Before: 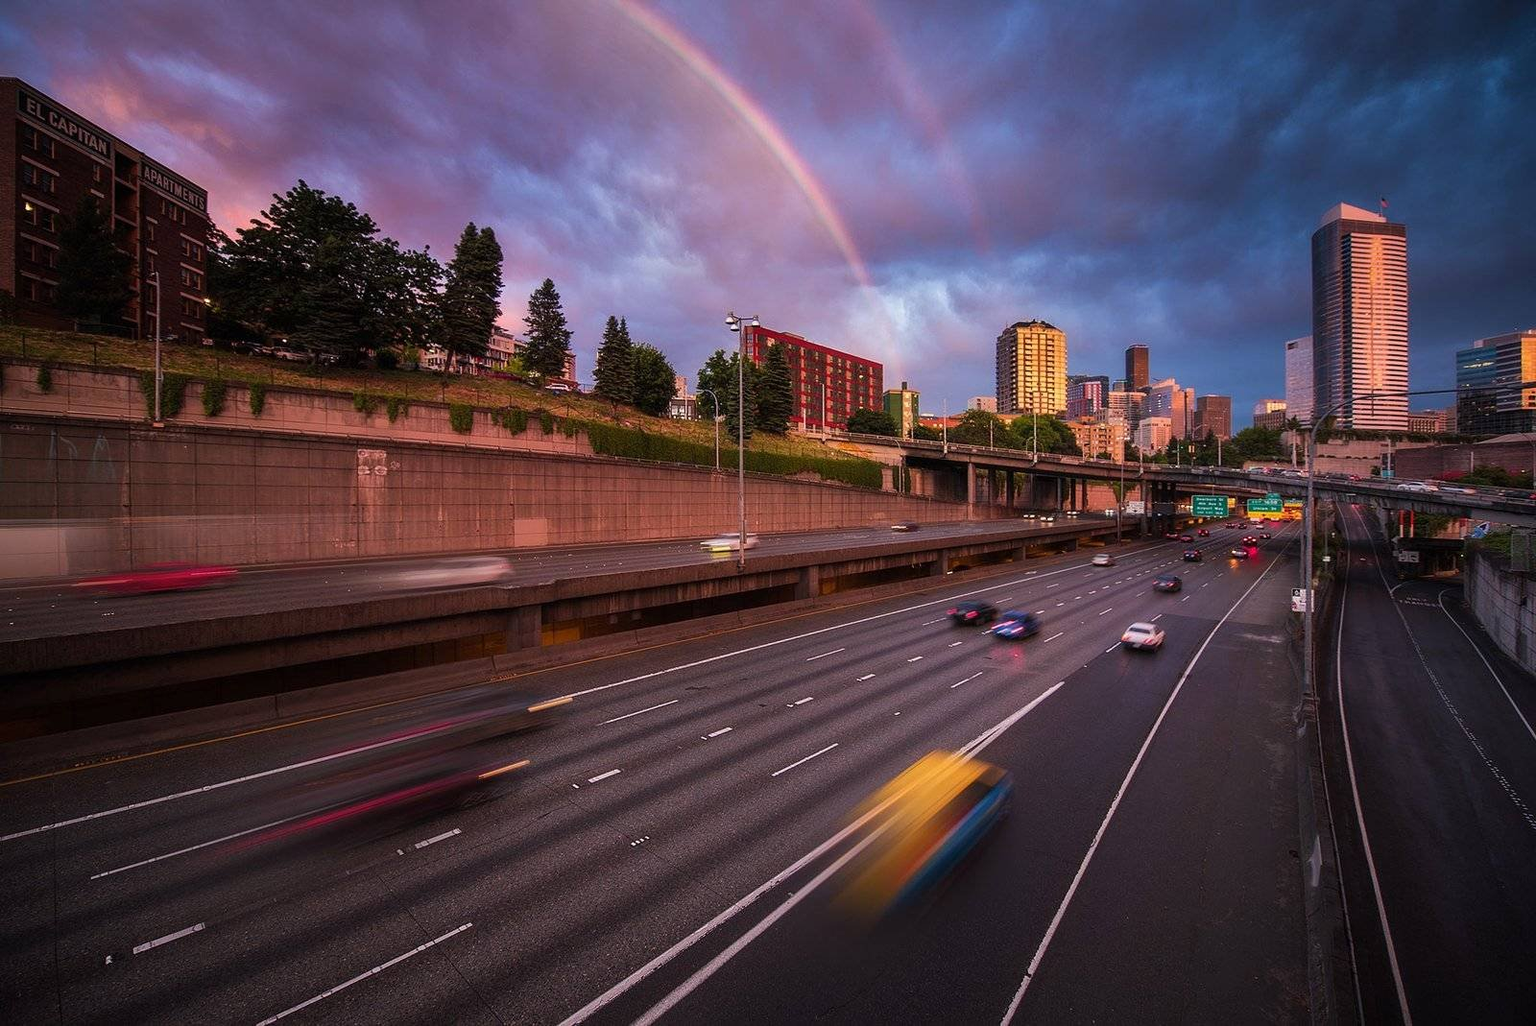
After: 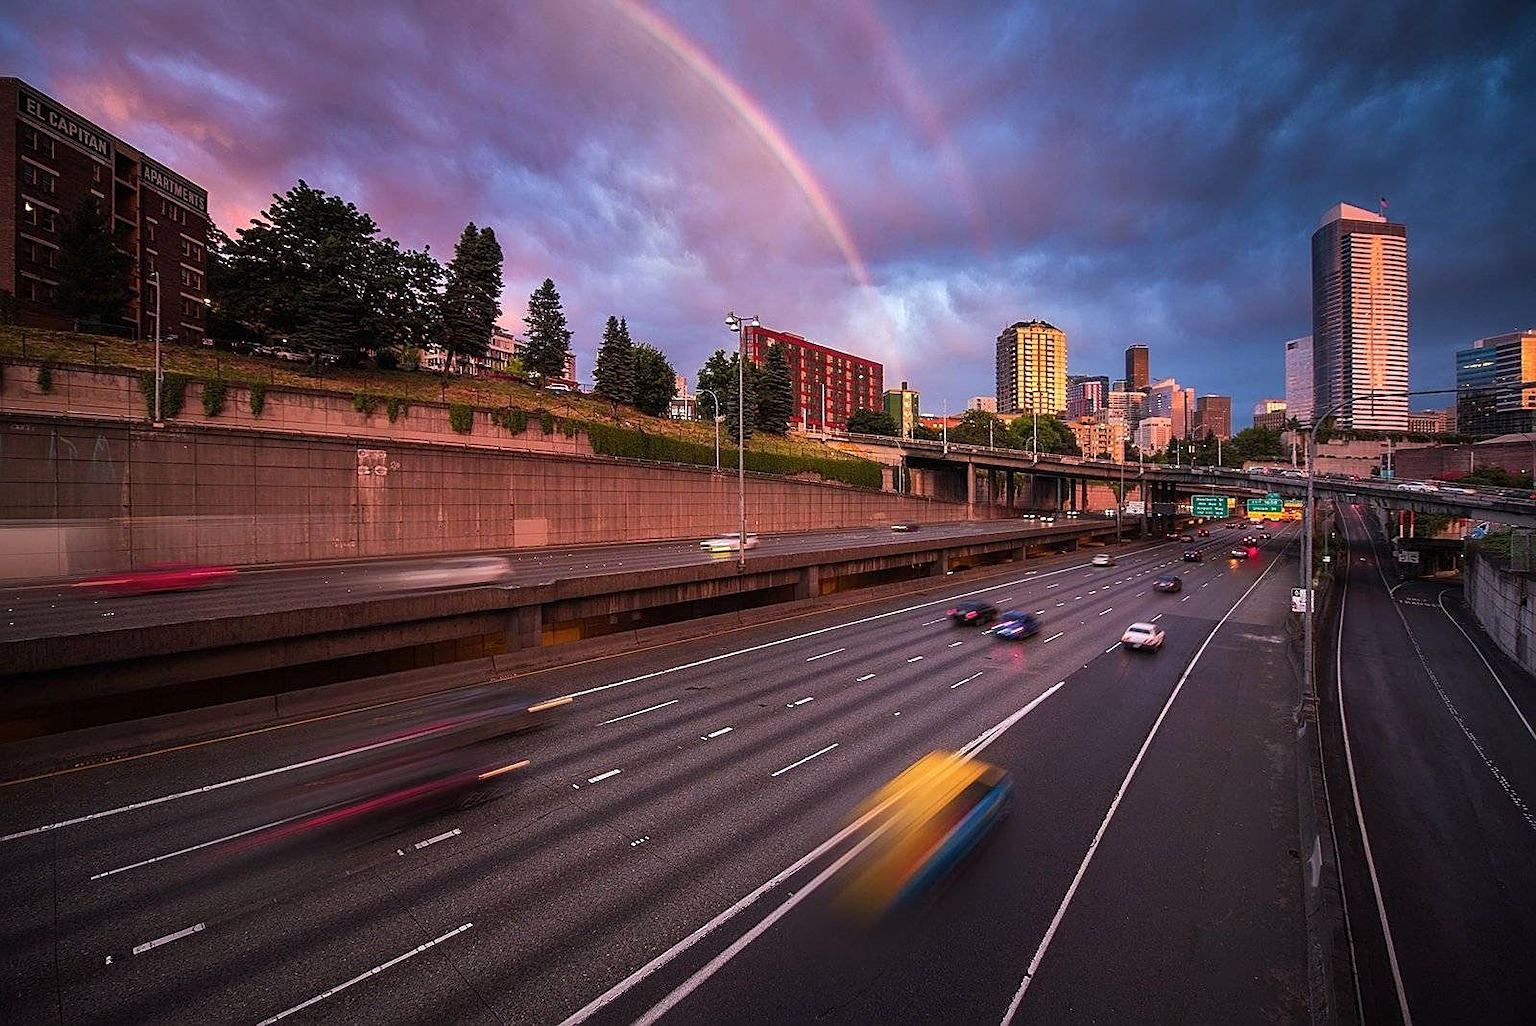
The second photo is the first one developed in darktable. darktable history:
sharpen: on, module defaults
exposure: exposure 0.201 EV, compensate exposure bias true, compensate highlight preservation false
